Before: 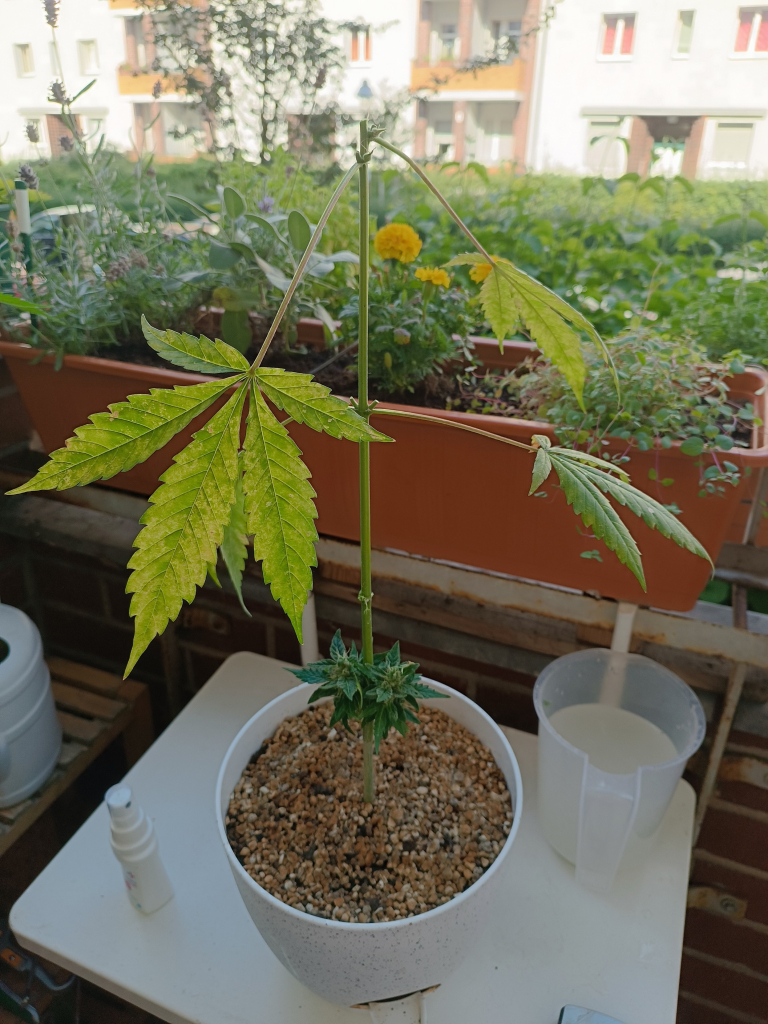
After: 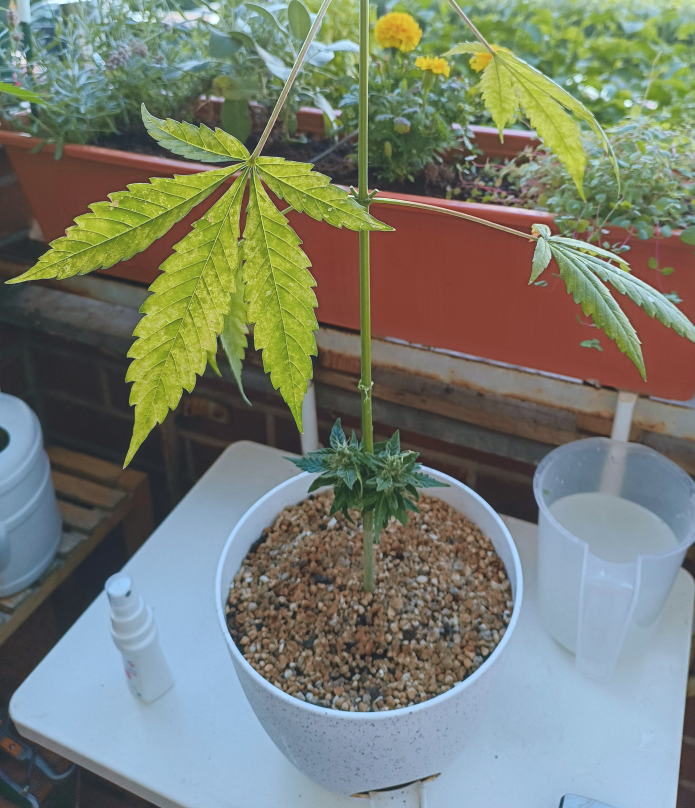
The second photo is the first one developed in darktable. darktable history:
tone curve: curves: ch0 [(0, 0.024) (0.119, 0.146) (0.474, 0.485) (0.718, 0.739) (0.817, 0.839) (1, 0.998)]; ch1 [(0, 0) (0.377, 0.416) (0.439, 0.451) (0.477, 0.477) (0.501, 0.503) (0.538, 0.544) (0.58, 0.602) (0.664, 0.676) (0.783, 0.804) (1, 1)]; ch2 [(0, 0) (0.38, 0.405) (0.463, 0.456) (0.498, 0.497) (0.524, 0.535) (0.578, 0.576) (0.648, 0.665) (1, 1)], color space Lab, independent channels, preserve colors none
local contrast: detail 109%
color calibration: gray › normalize channels true, x 0.38, y 0.391, temperature 4085.27 K, gamut compression 0.025
crop: top 20.678%, right 9.443%, bottom 0.327%
exposure: black level correction -0.005, exposure 0.627 EV, compensate exposure bias true, compensate highlight preservation false
